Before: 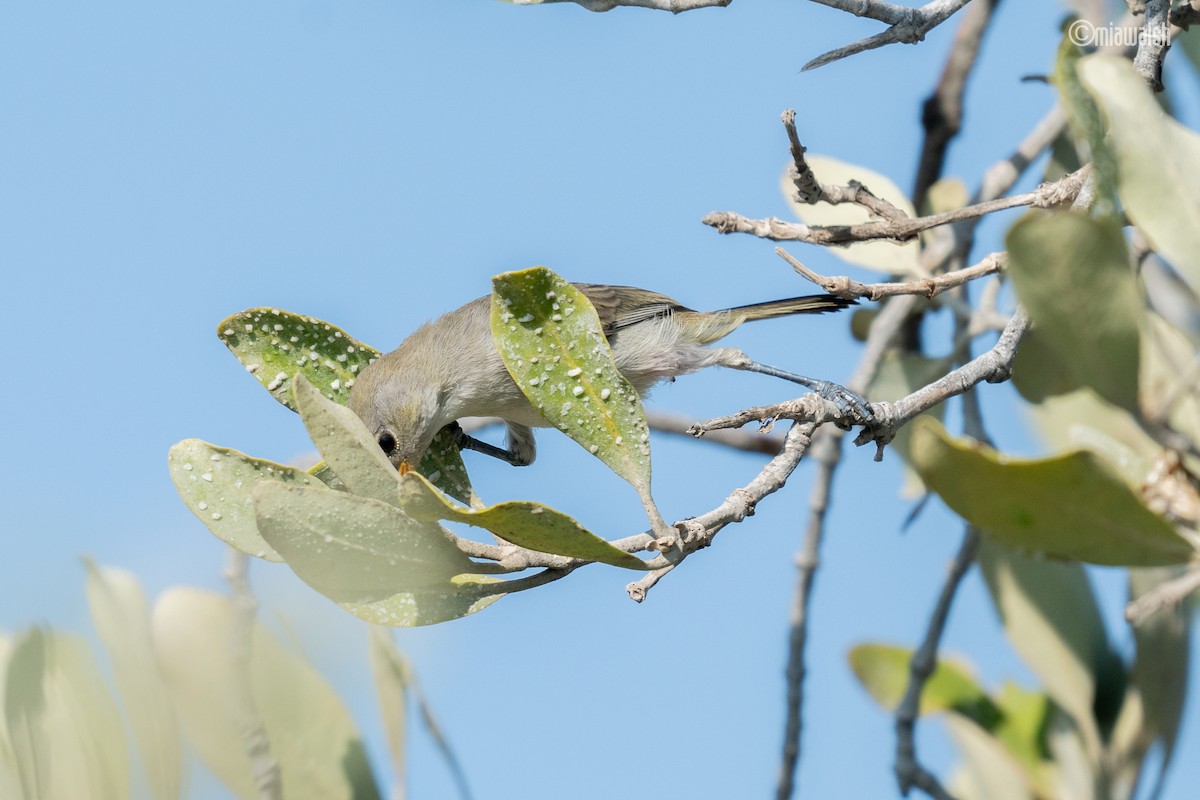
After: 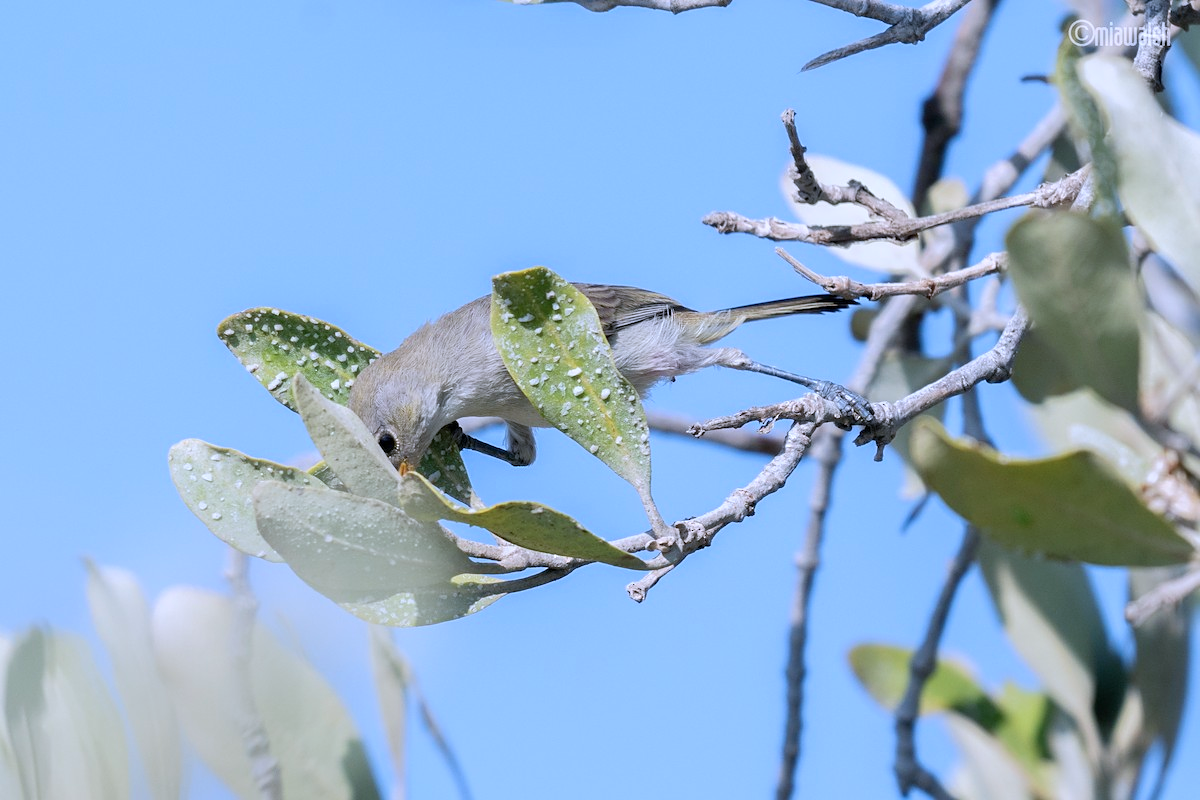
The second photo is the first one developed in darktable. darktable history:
color calibration: illuminant as shot in camera, x 0.379, y 0.396, temperature 4138.76 K
sharpen: amount 0.2
white balance: emerald 1
